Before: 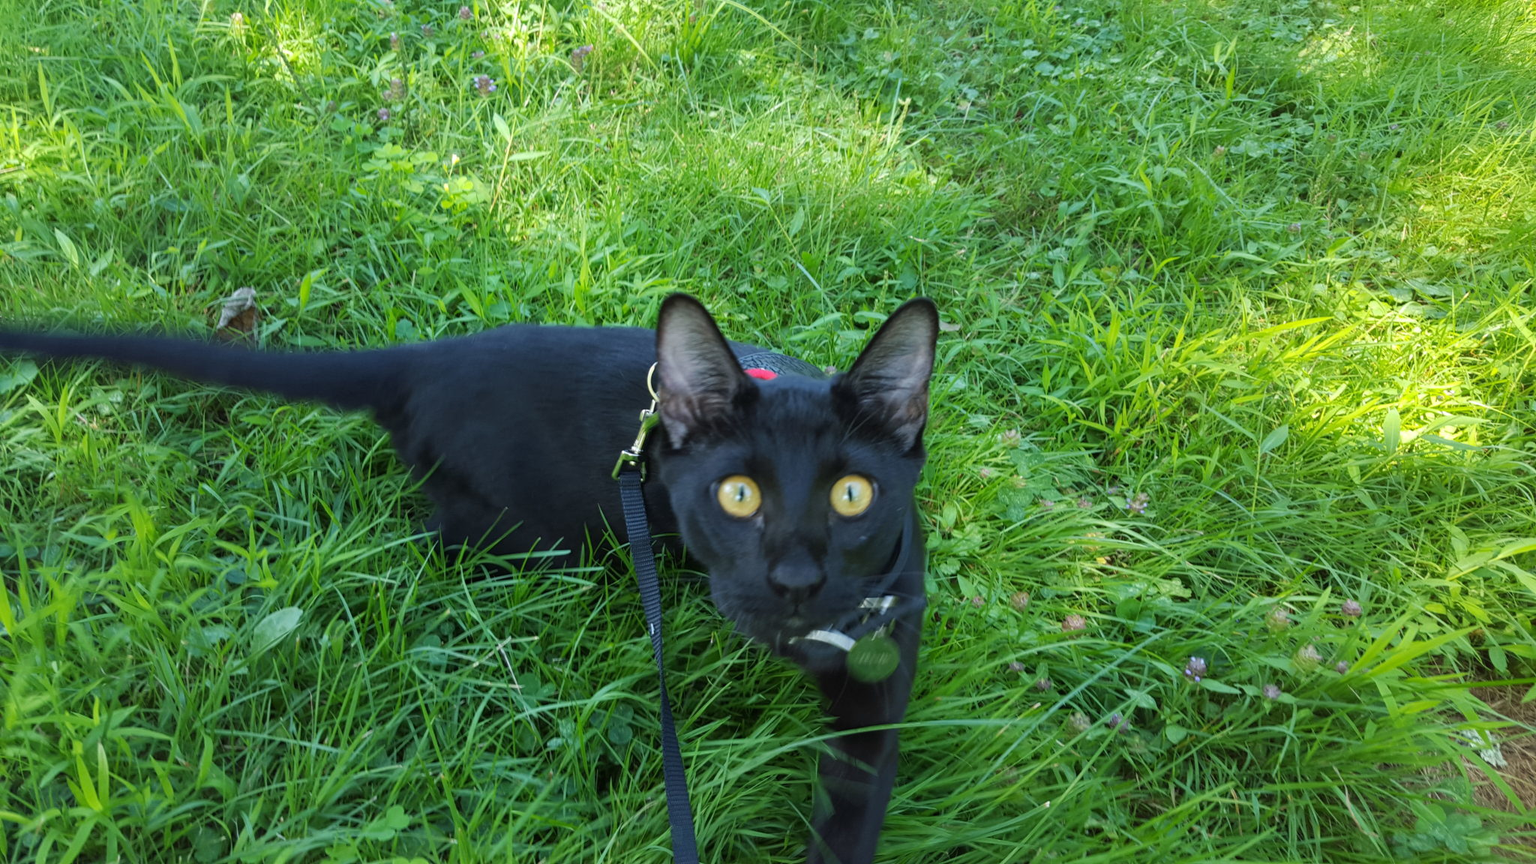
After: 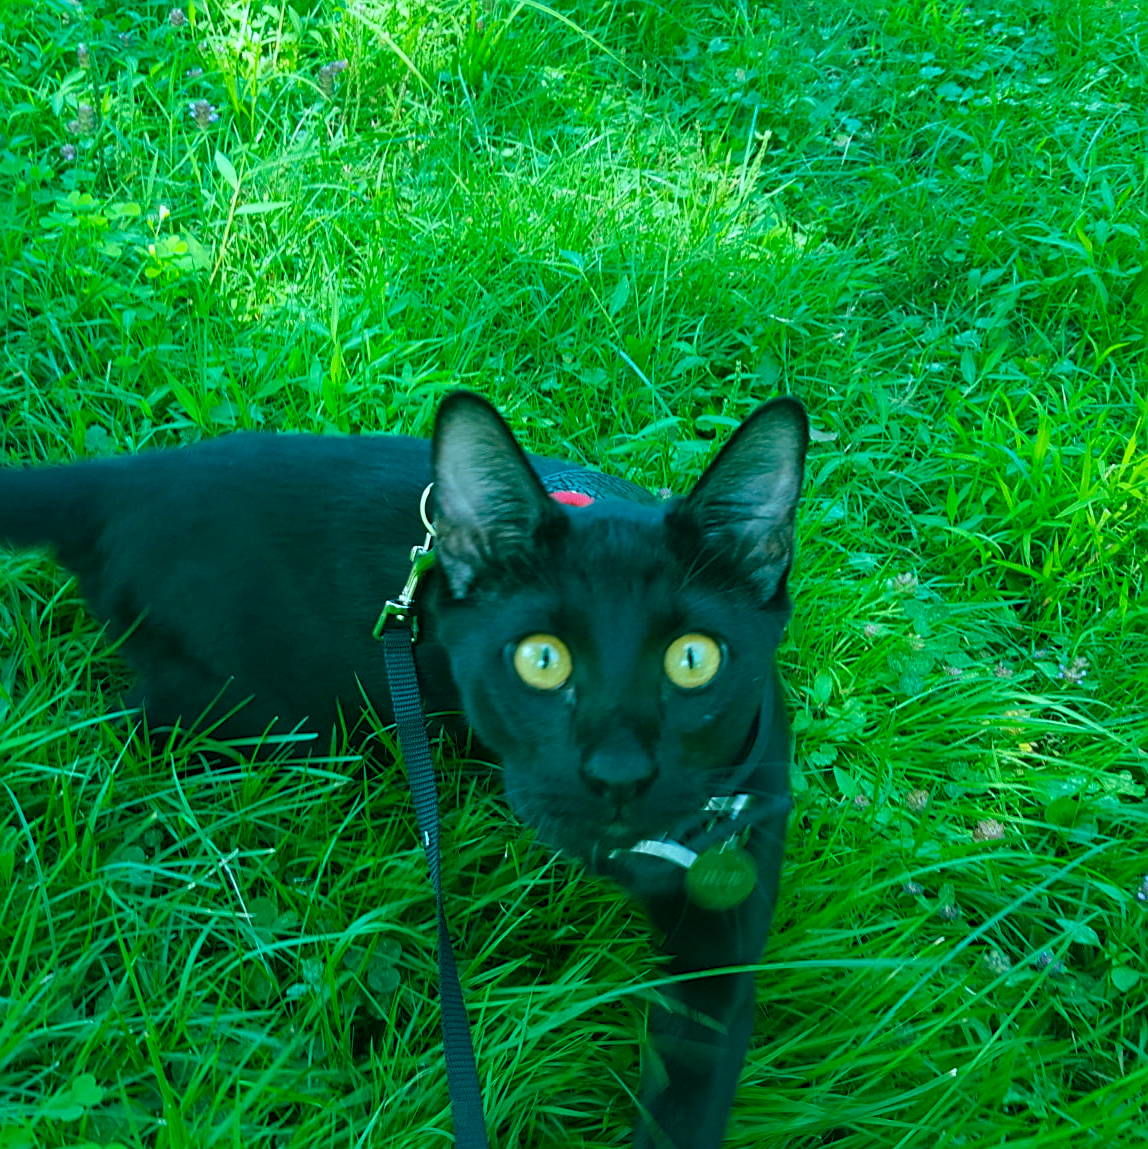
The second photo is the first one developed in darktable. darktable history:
color balance rgb: shadows lift › chroma 11.71%, shadows lift › hue 133.46°, power › chroma 2.15%, power › hue 166.83°, highlights gain › chroma 4%, highlights gain › hue 200.2°, perceptual saturation grading › global saturation 18.05%
crop: left 21.674%, right 22.086%
sharpen: on, module defaults
